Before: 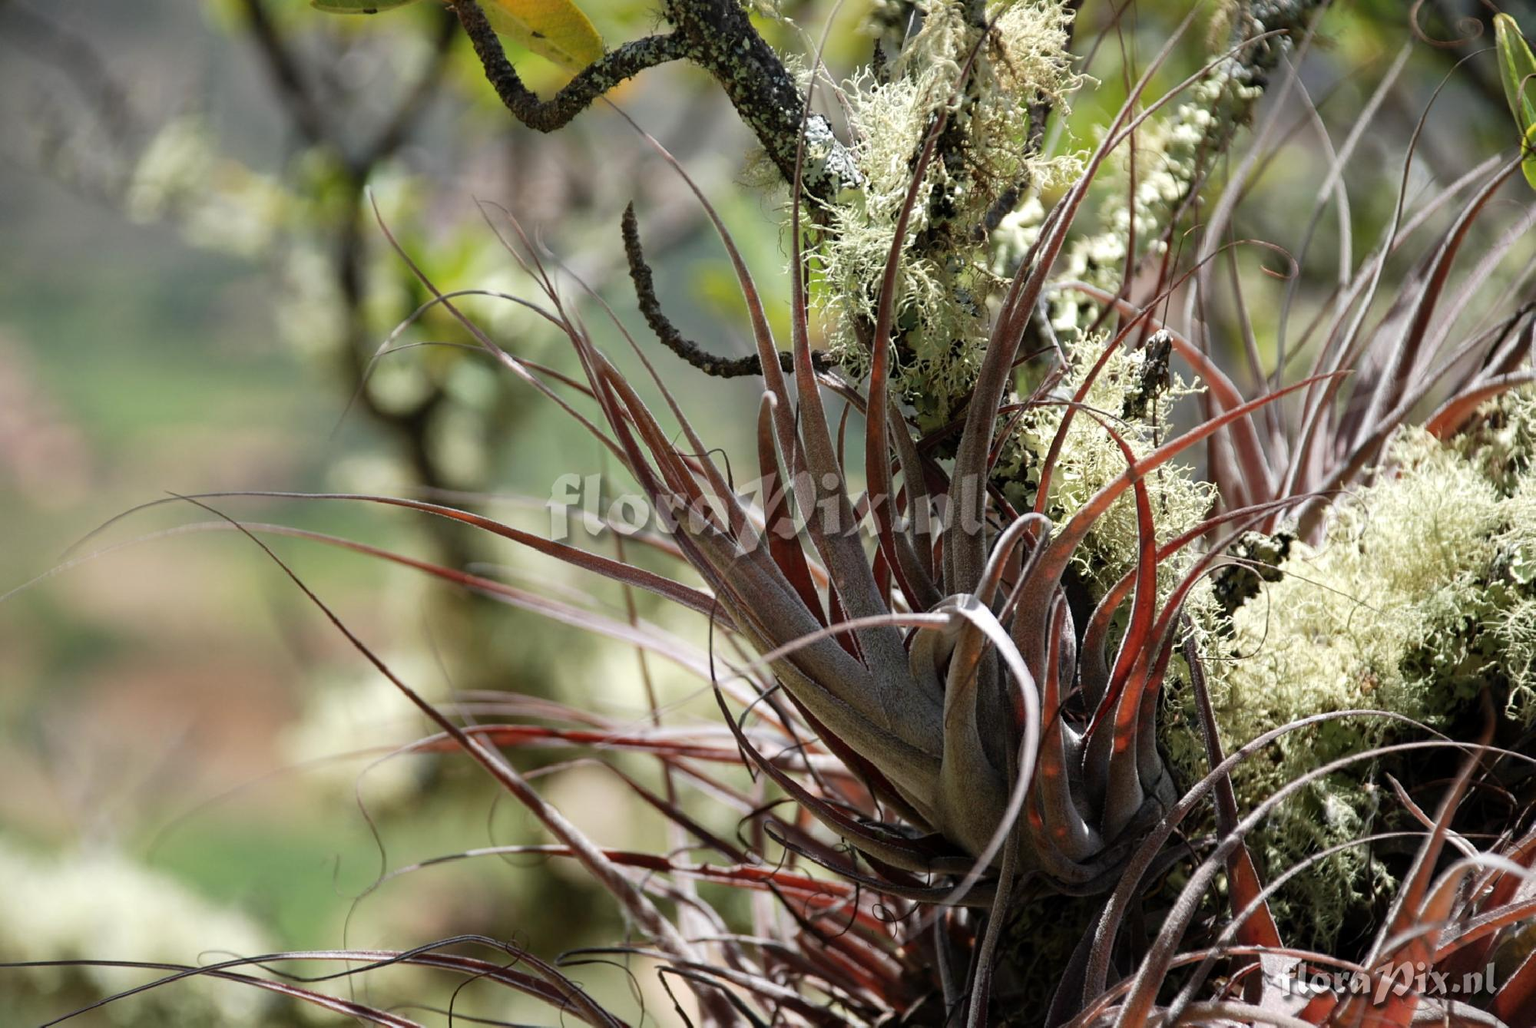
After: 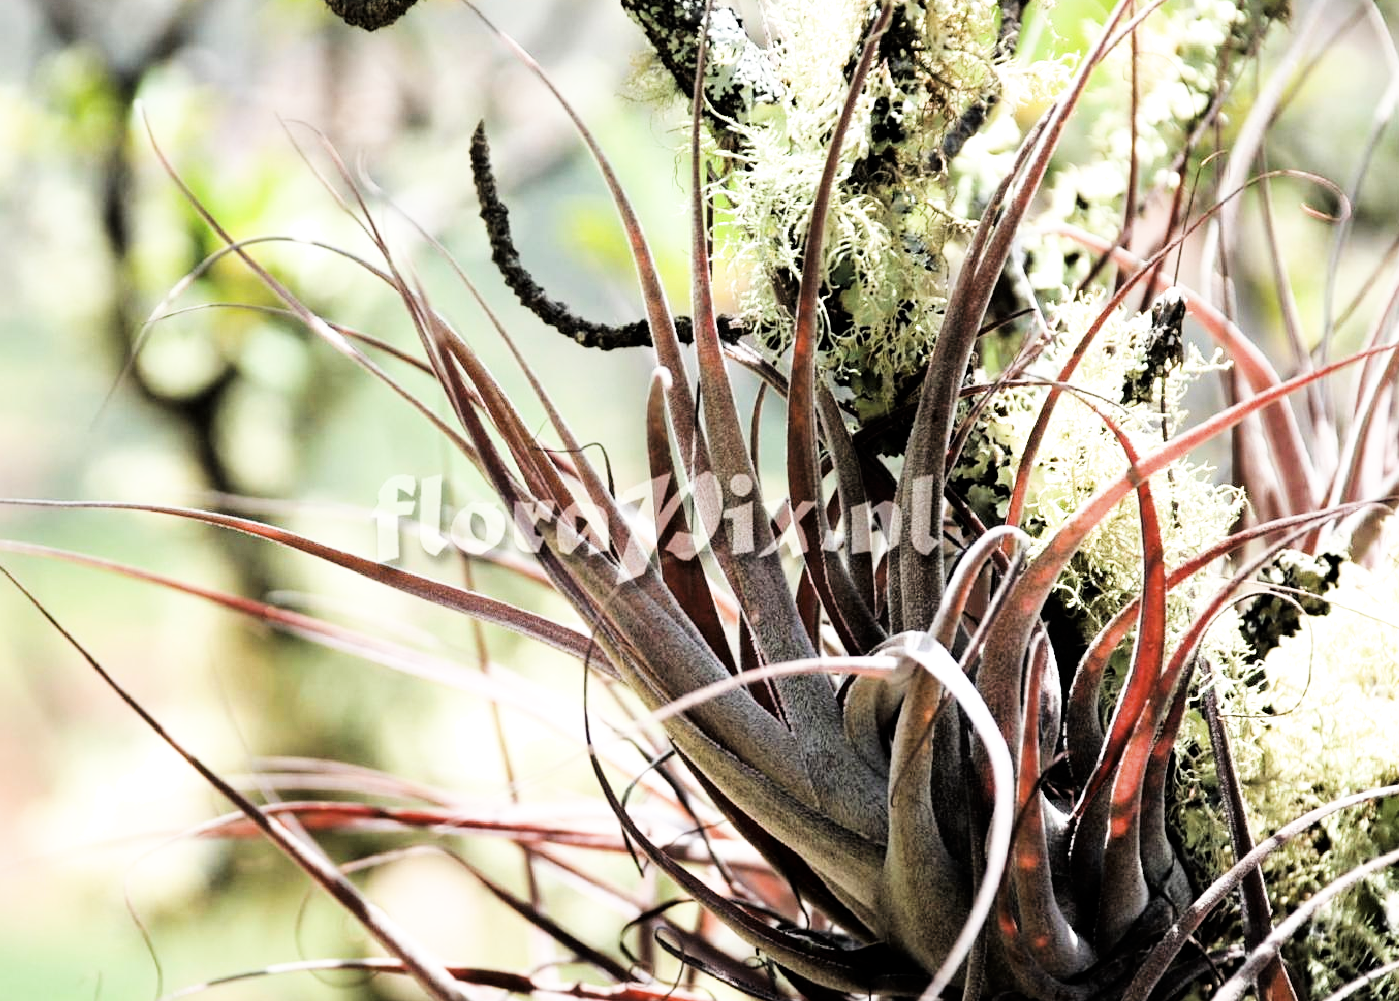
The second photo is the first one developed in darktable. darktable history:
exposure: exposure 2 EV, compensate exposure bias true, compensate highlight preservation false
crop and rotate: left 17.046%, top 10.659%, right 12.989%, bottom 14.553%
tone curve: curves: ch0 [(0, 0) (0.153, 0.056) (1, 1)], color space Lab, linked channels, preserve colors none
filmic rgb: black relative exposure -5 EV, hardness 2.88, contrast 1.3, highlights saturation mix -30%
